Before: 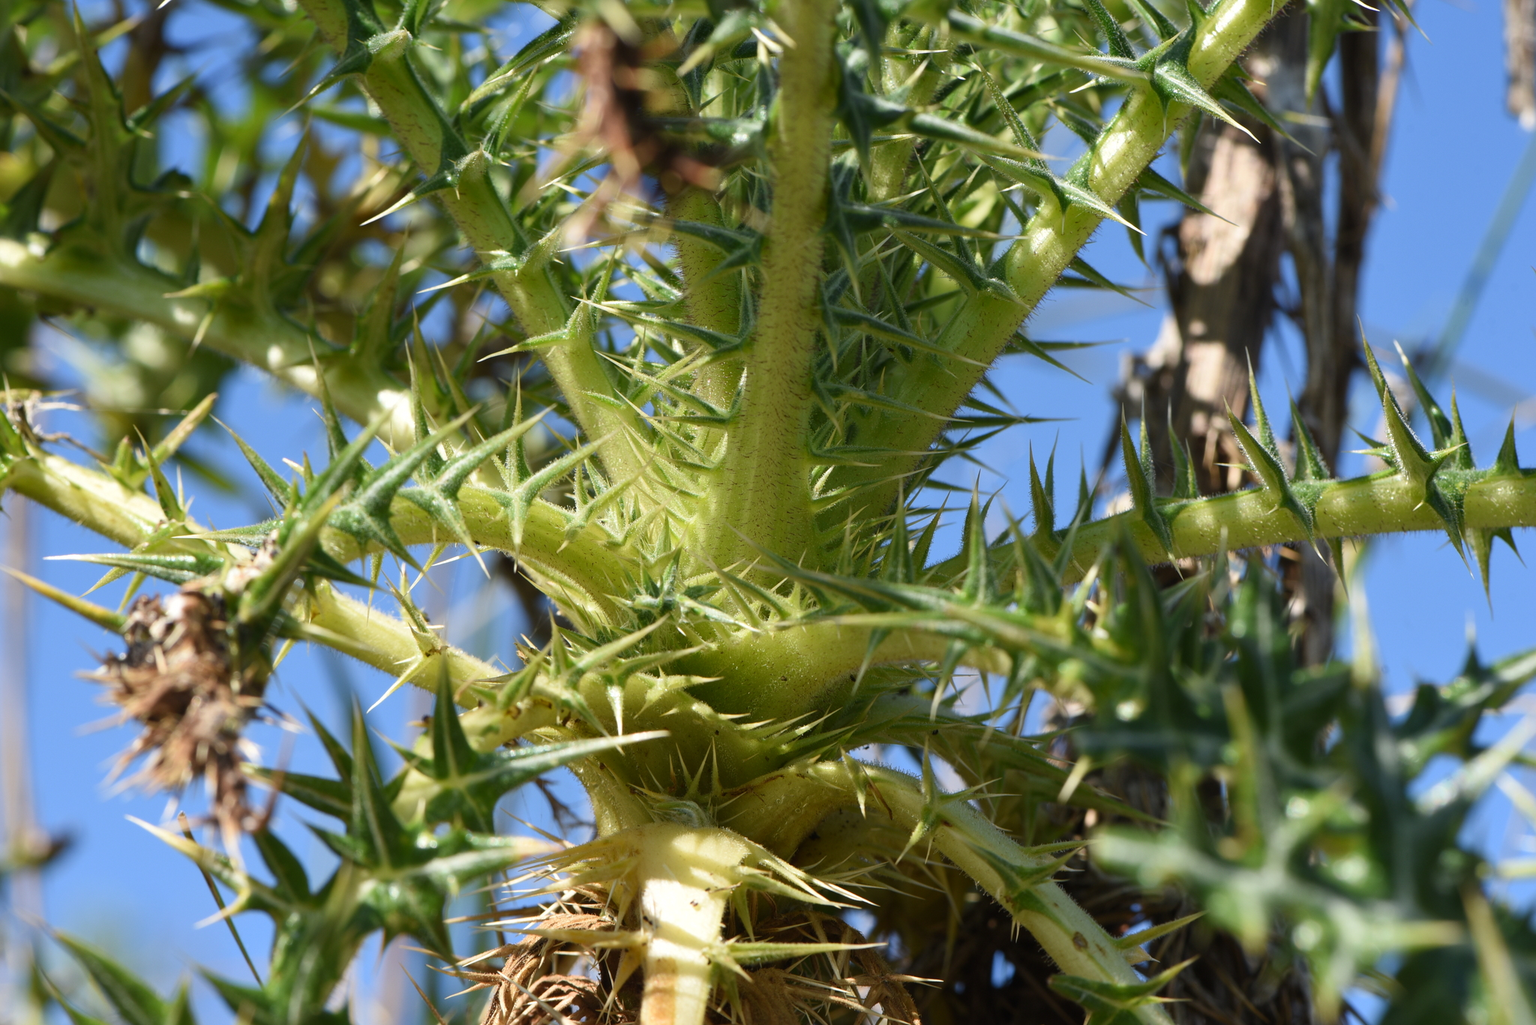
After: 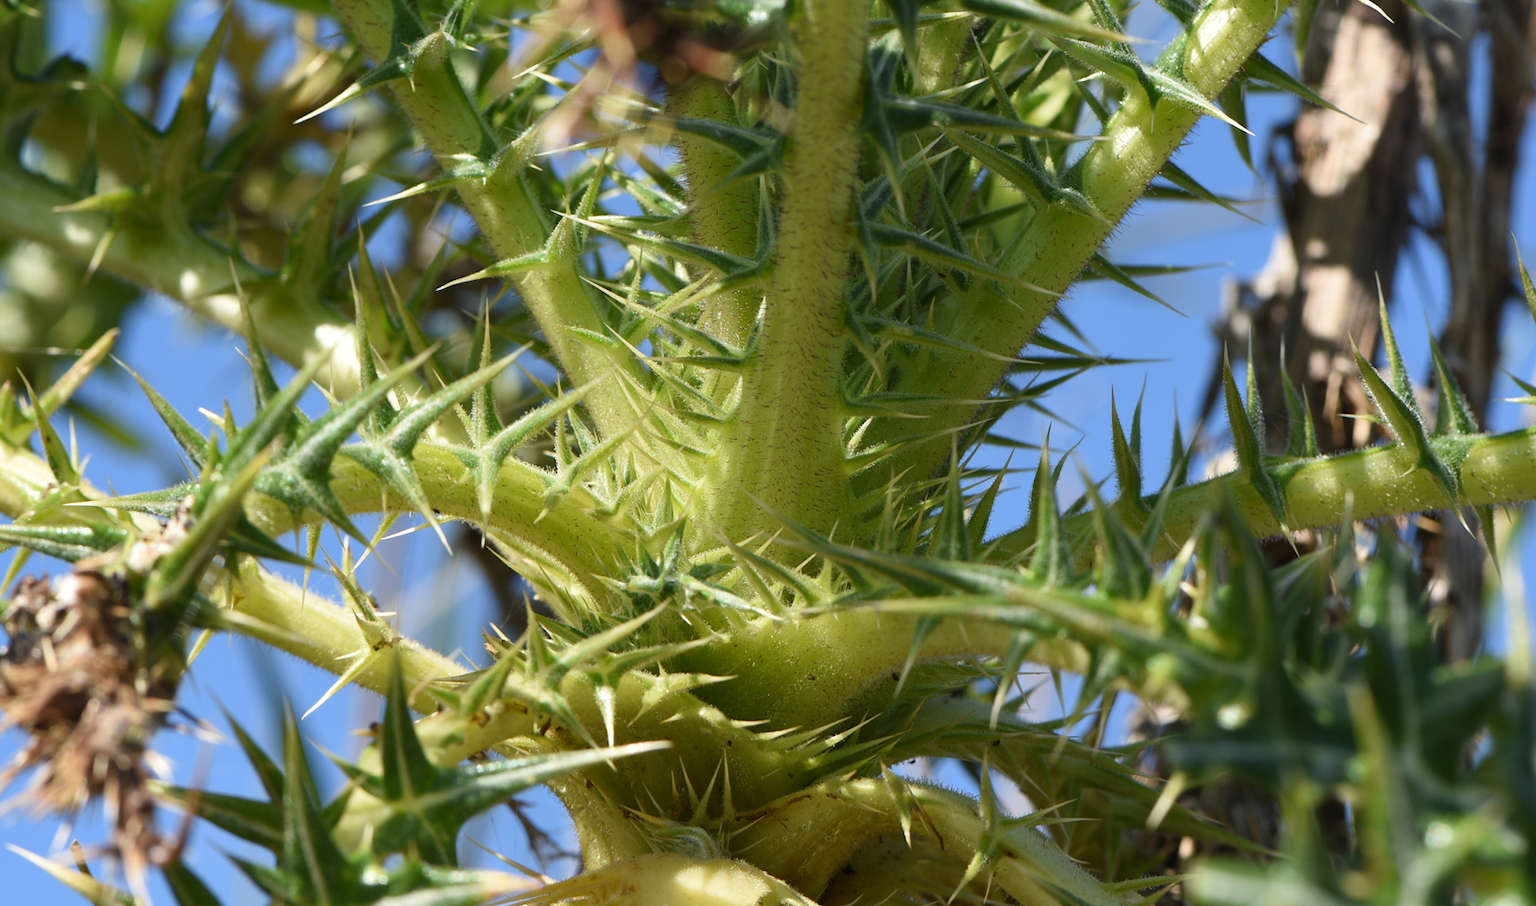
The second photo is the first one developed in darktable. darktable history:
crop: left 7.821%, top 12.207%, right 10.303%, bottom 15.412%
